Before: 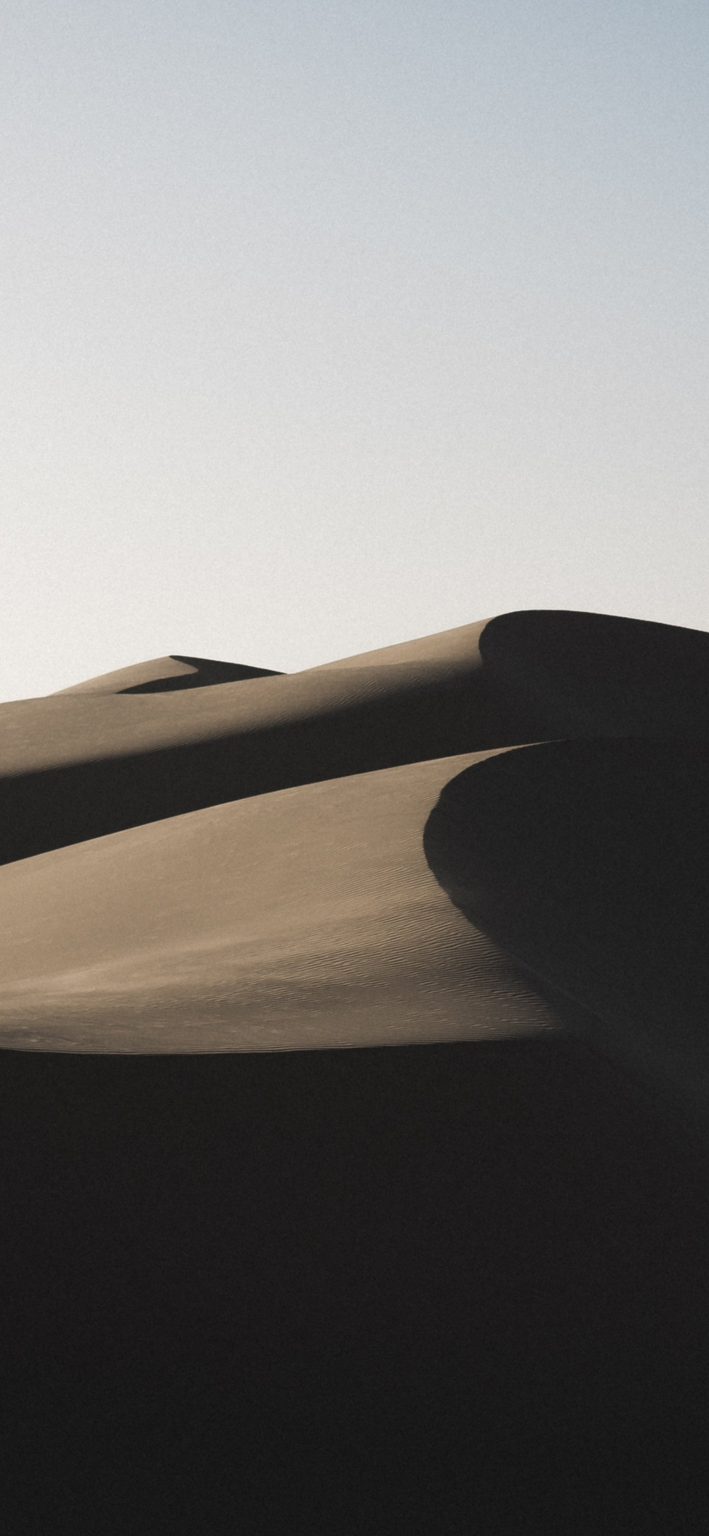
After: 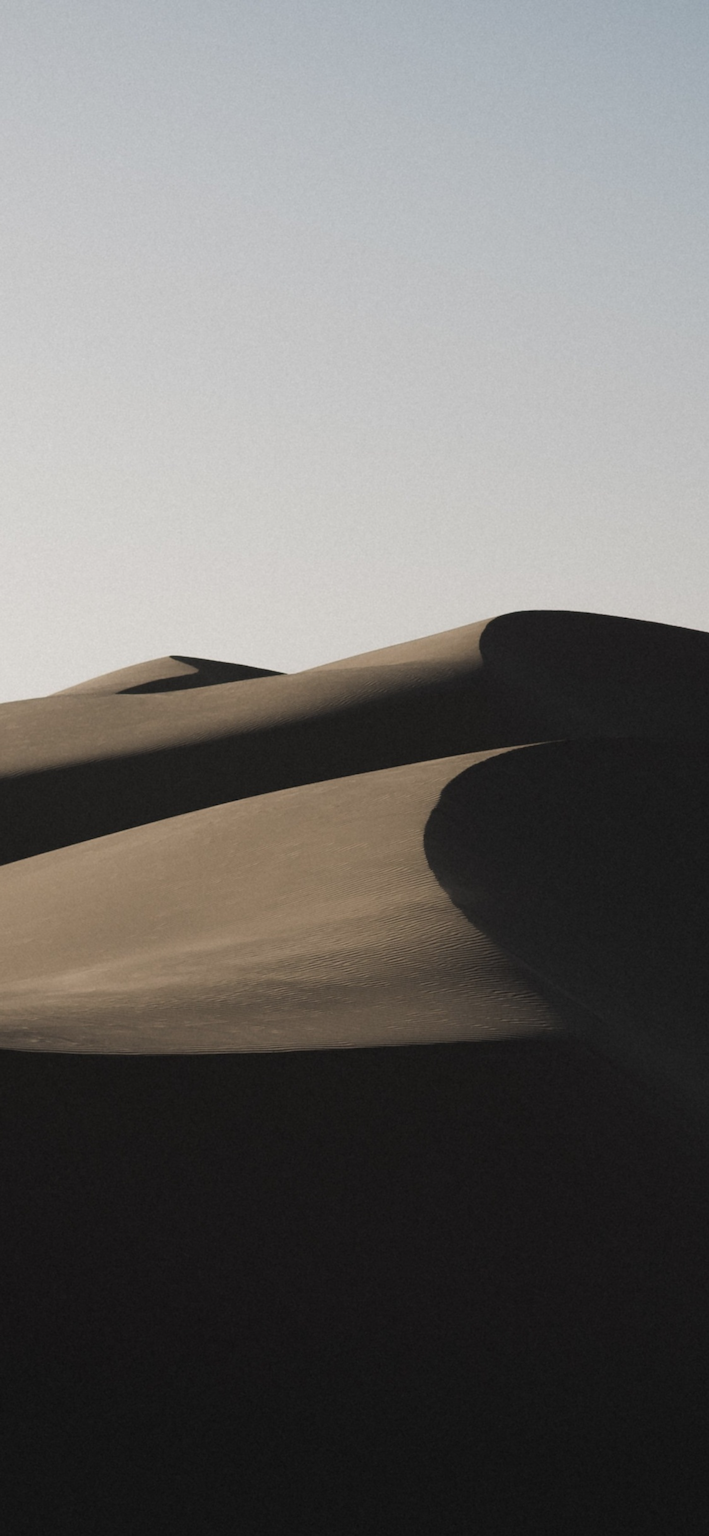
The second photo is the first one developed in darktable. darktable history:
exposure: exposure -0.3 EV, compensate exposure bias true, compensate highlight preservation false
